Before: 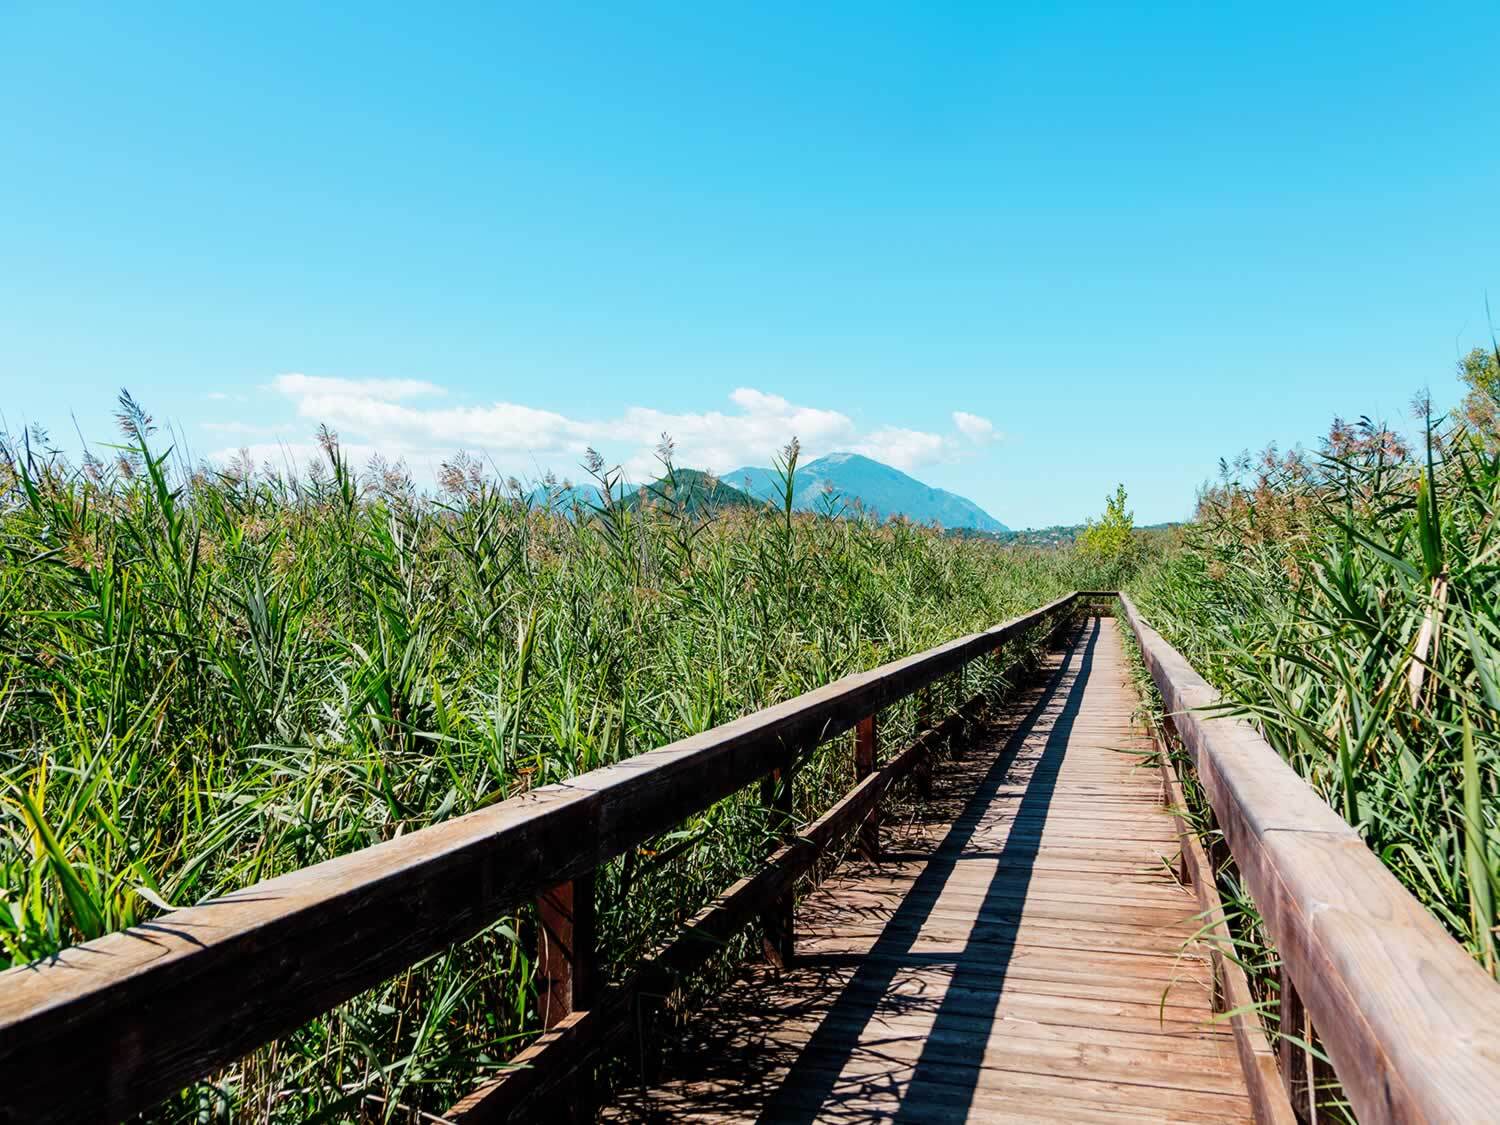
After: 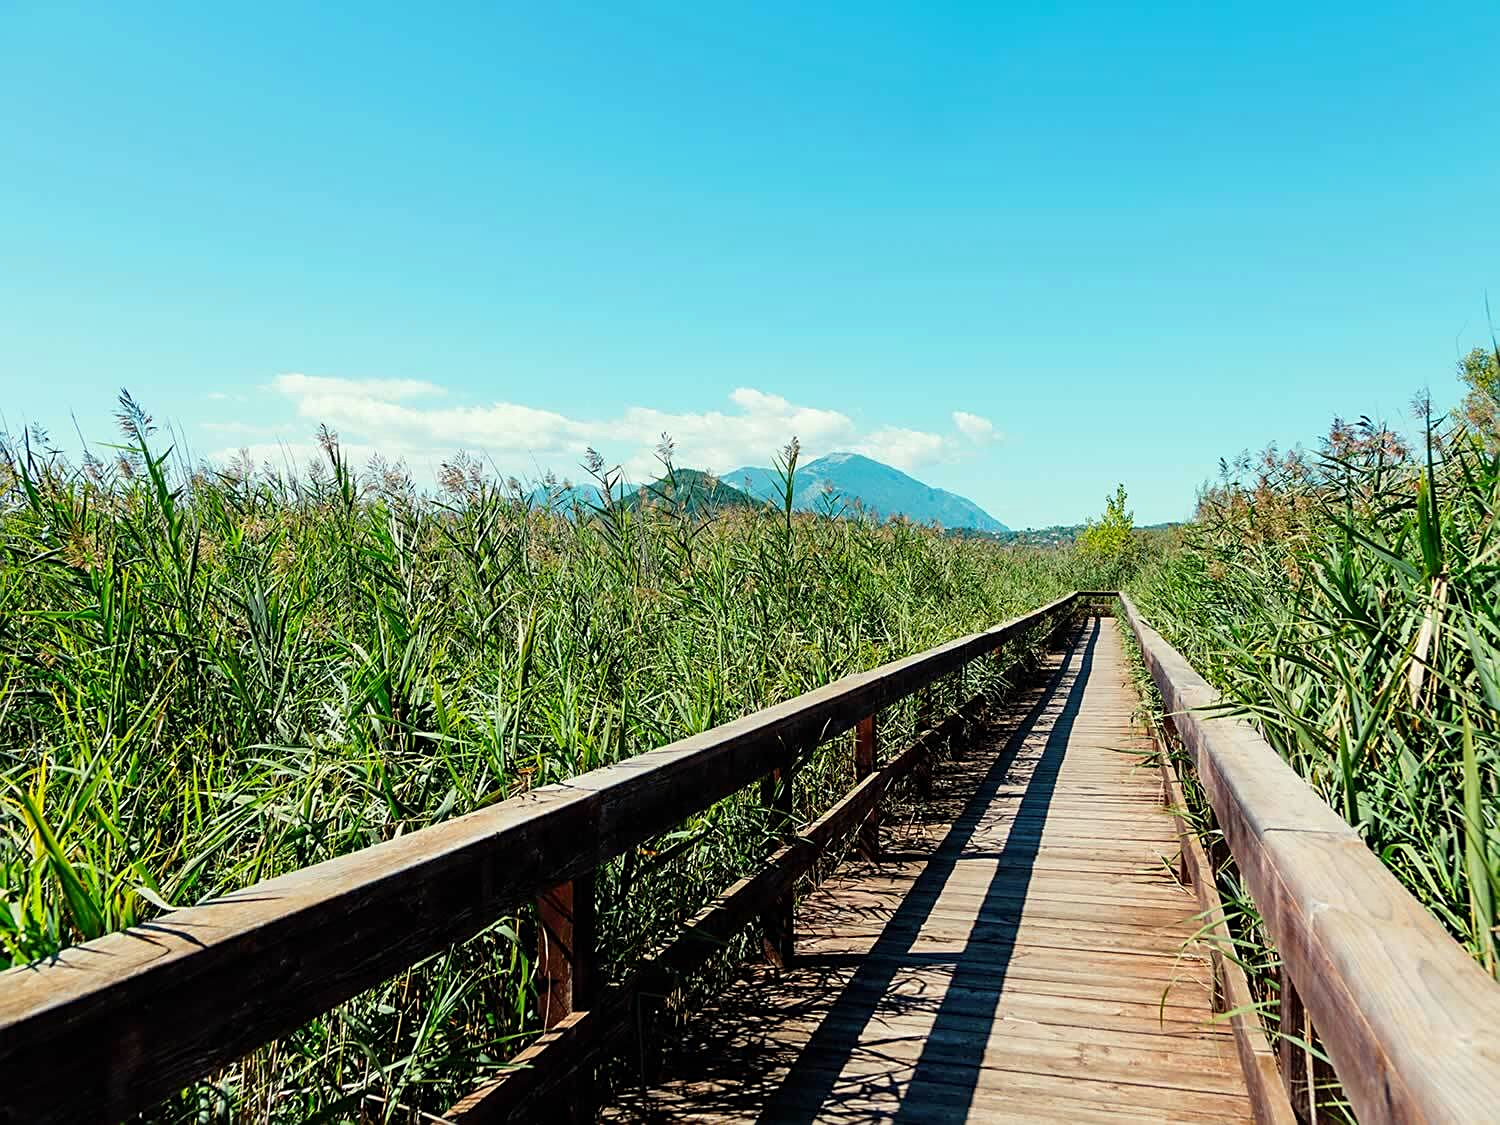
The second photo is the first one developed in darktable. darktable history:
color correction: highlights a* -4.34, highlights b* 6.53
sharpen: on, module defaults
